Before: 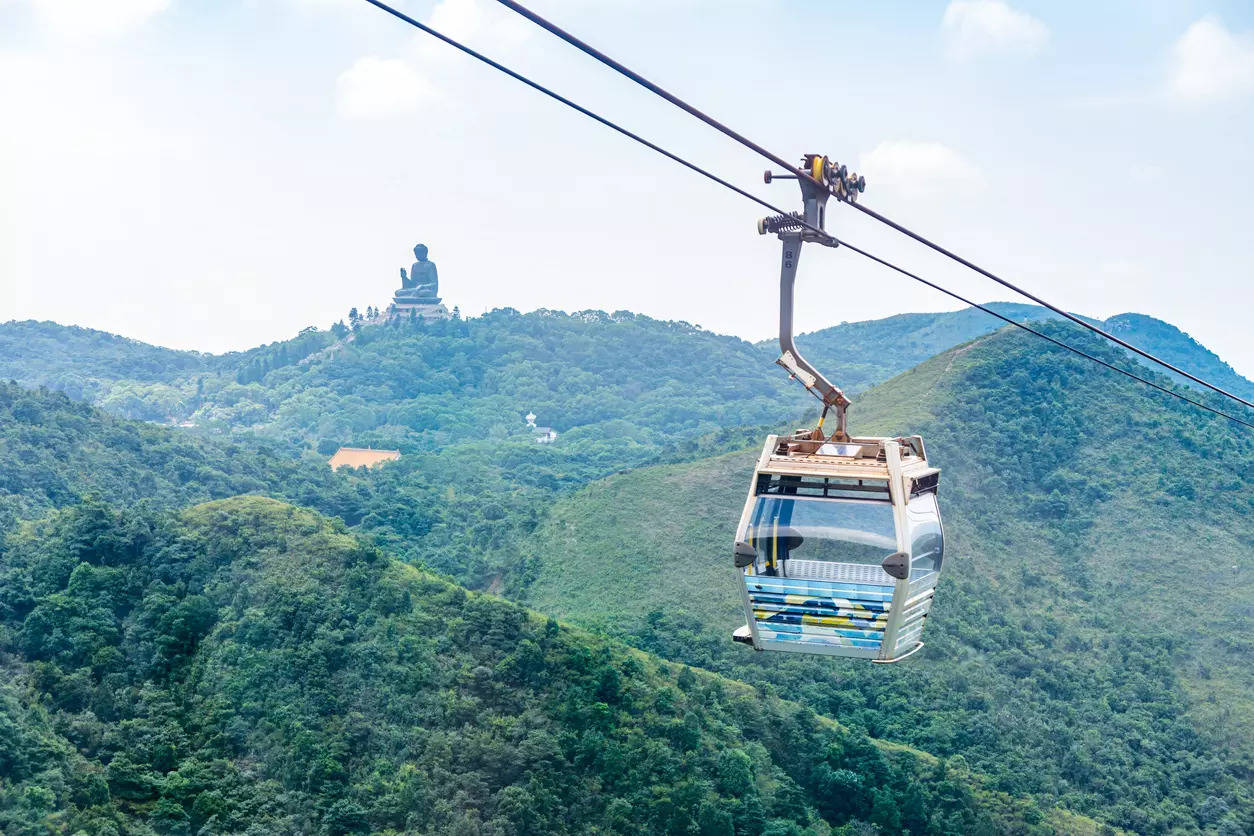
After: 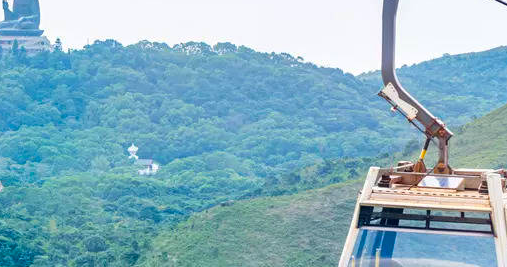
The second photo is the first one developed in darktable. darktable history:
crop: left 31.751%, top 32.172%, right 27.8%, bottom 35.83%
color balance: output saturation 120%
